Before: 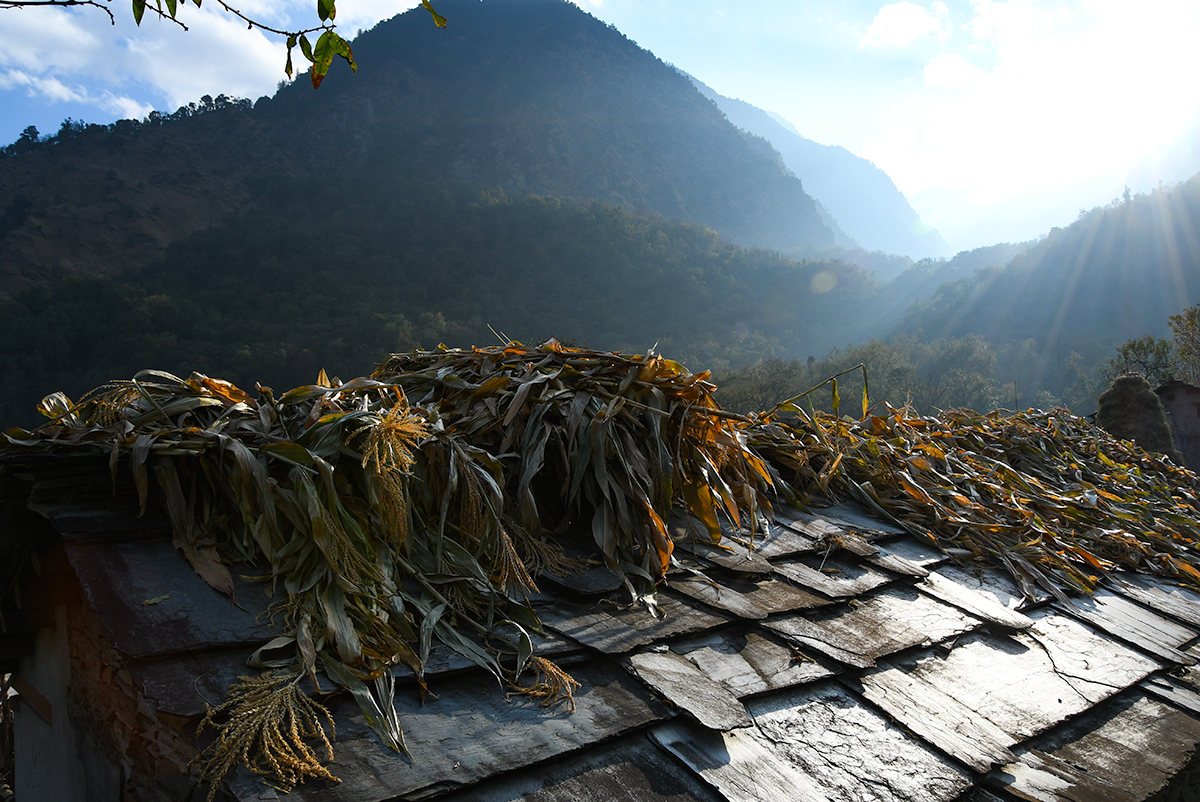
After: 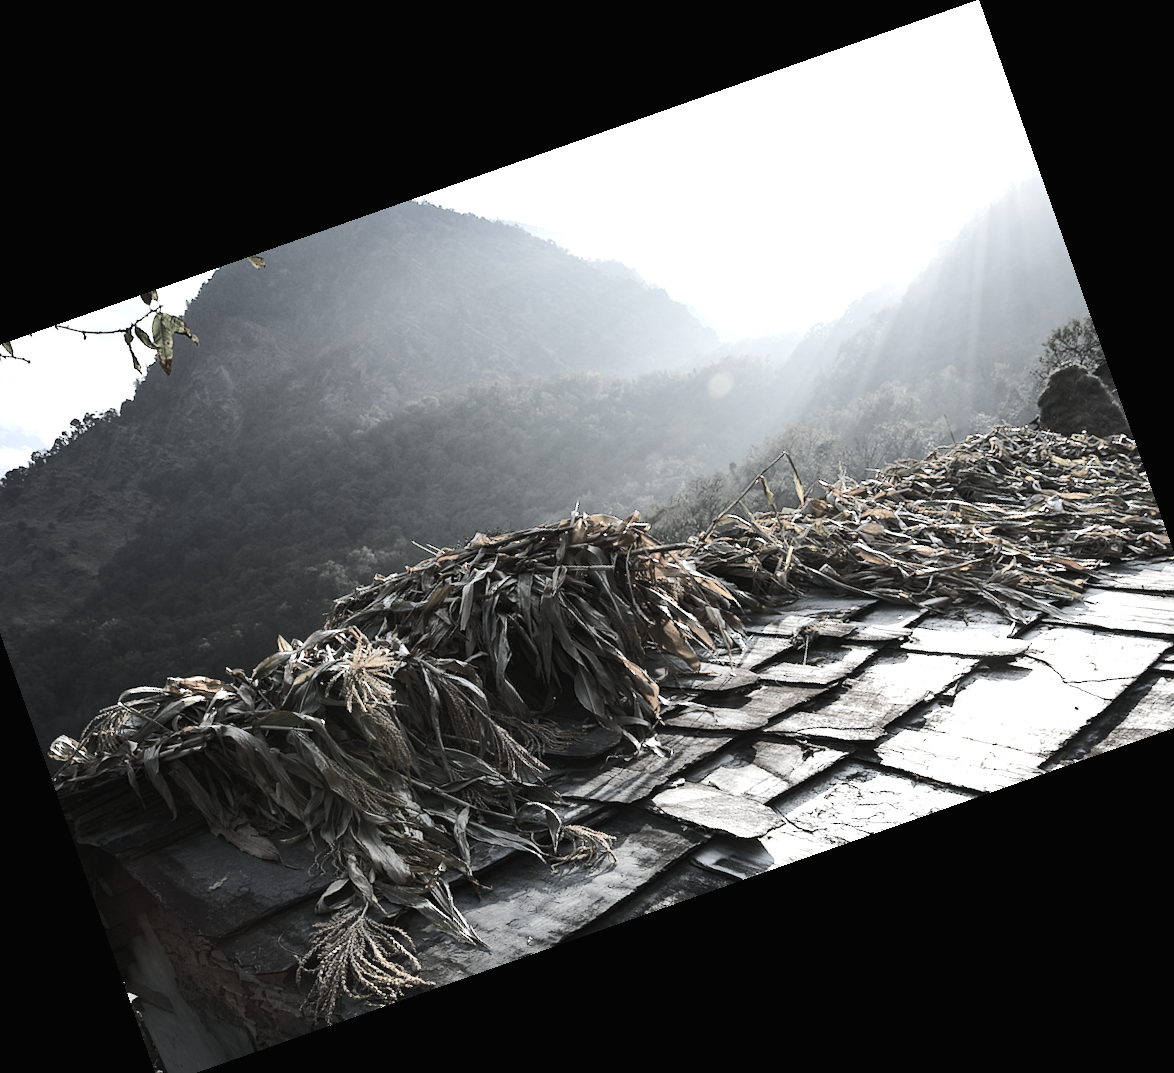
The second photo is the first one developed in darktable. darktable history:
rgb curve: curves: ch0 [(0, 0) (0.284, 0.292) (0.505, 0.644) (1, 1)]; ch1 [(0, 0) (0.284, 0.292) (0.505, 0.644) (1, 1)]; ch2 [(0, 0) (0.284, 0.292) (0.505, 0.644) (1, 1)], compensate middle gray true
rotate and perspective: rotation 0.062°, lens shift (vertical) 0.115, lens shift (horizontal) -0.133, crop left 0.047, crop right 0.94, crop top 0.061, crop bottom 0.94
crop and rotate: angle 19.43°, left 6.812%, right 4.125%, bottom 1.087%
color correction: saturation 0.2
exposure: black level correction -0.001, exposure 0.9 EV, compensate exposure bias true, compensate highlight preservation false
